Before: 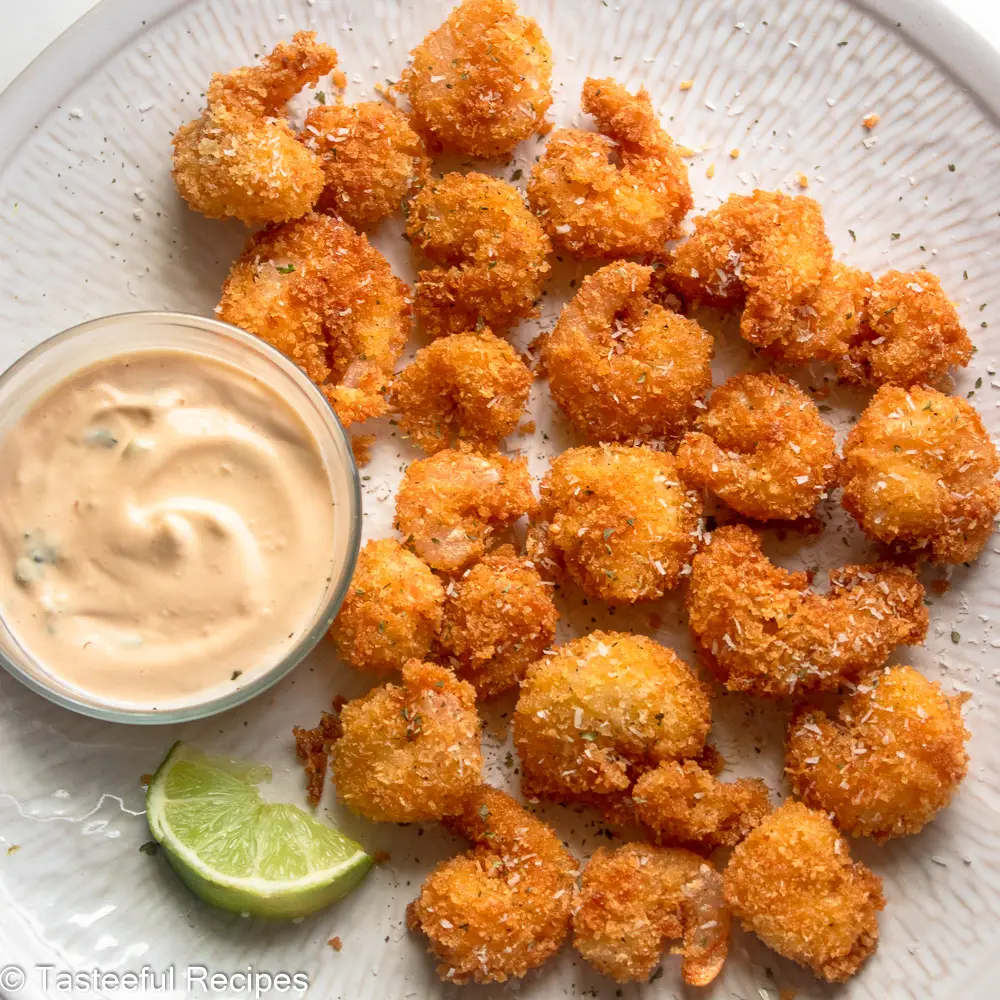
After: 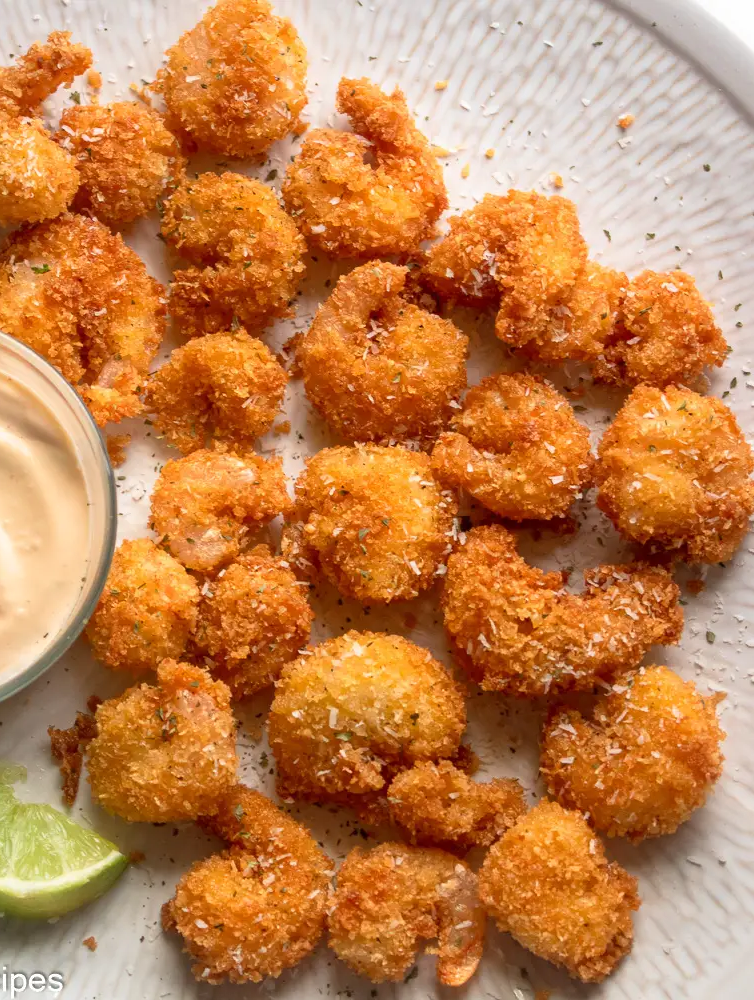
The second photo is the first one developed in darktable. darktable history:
crop and rotate: left 24.6%
exposure: compensate highlight preservation false
